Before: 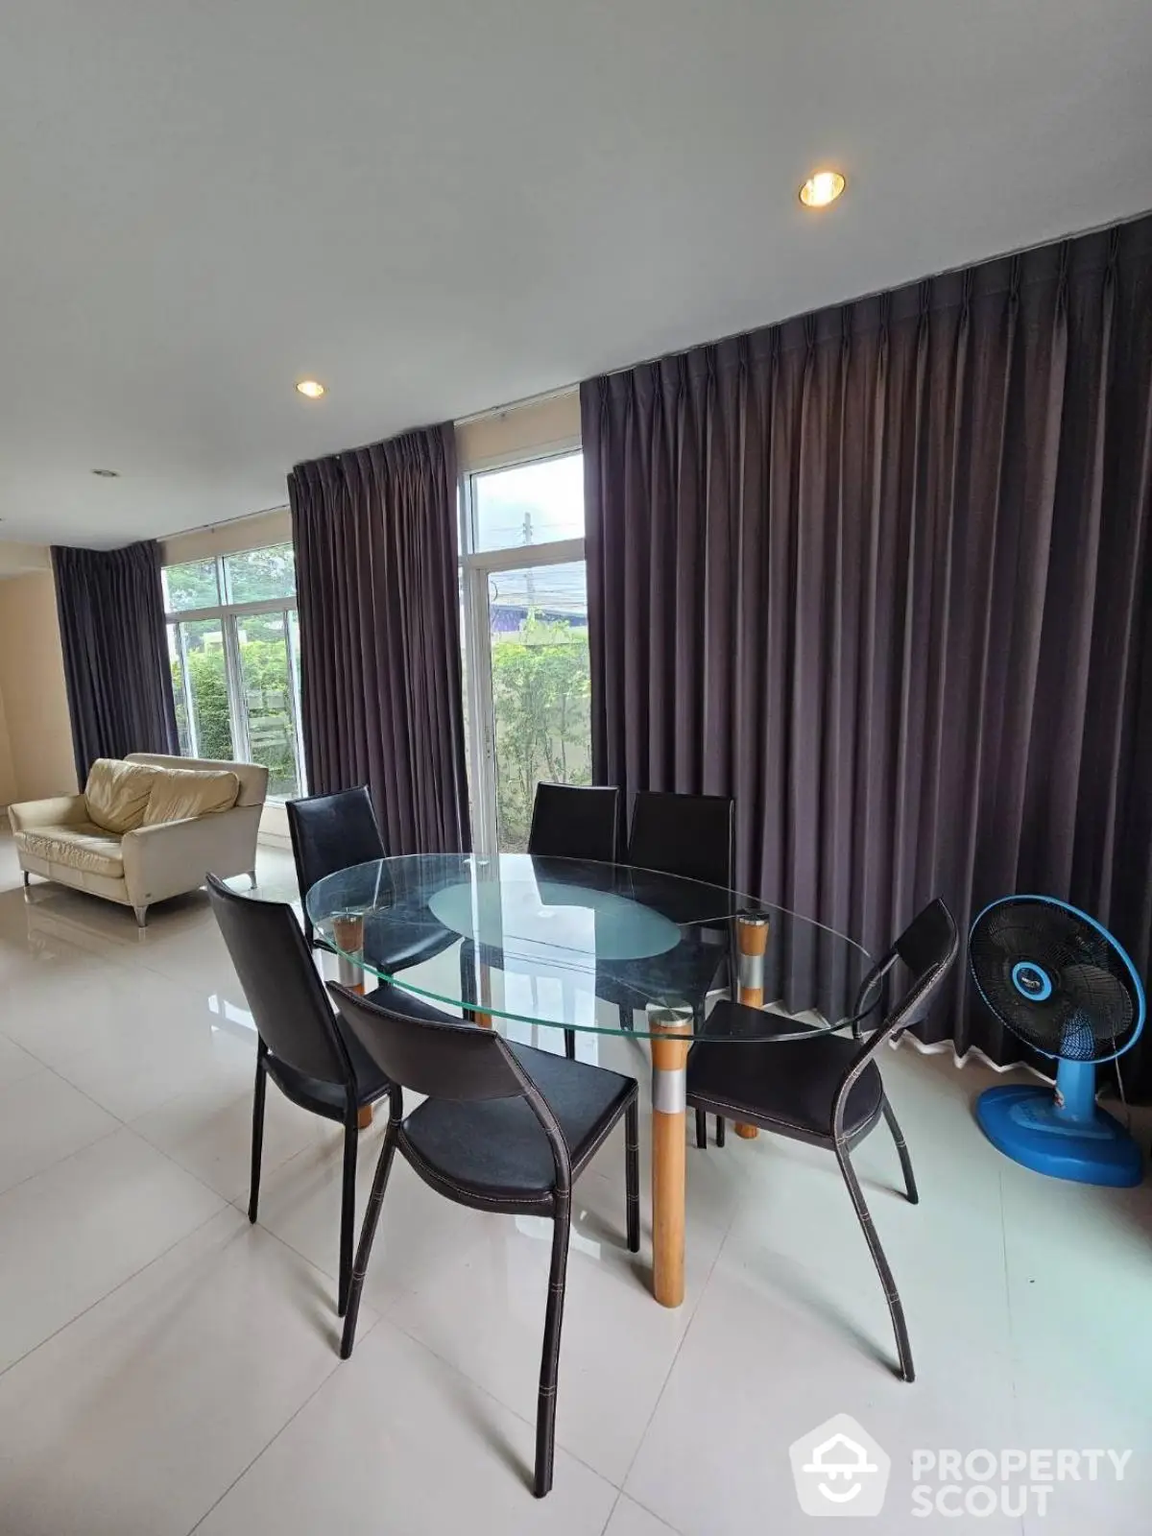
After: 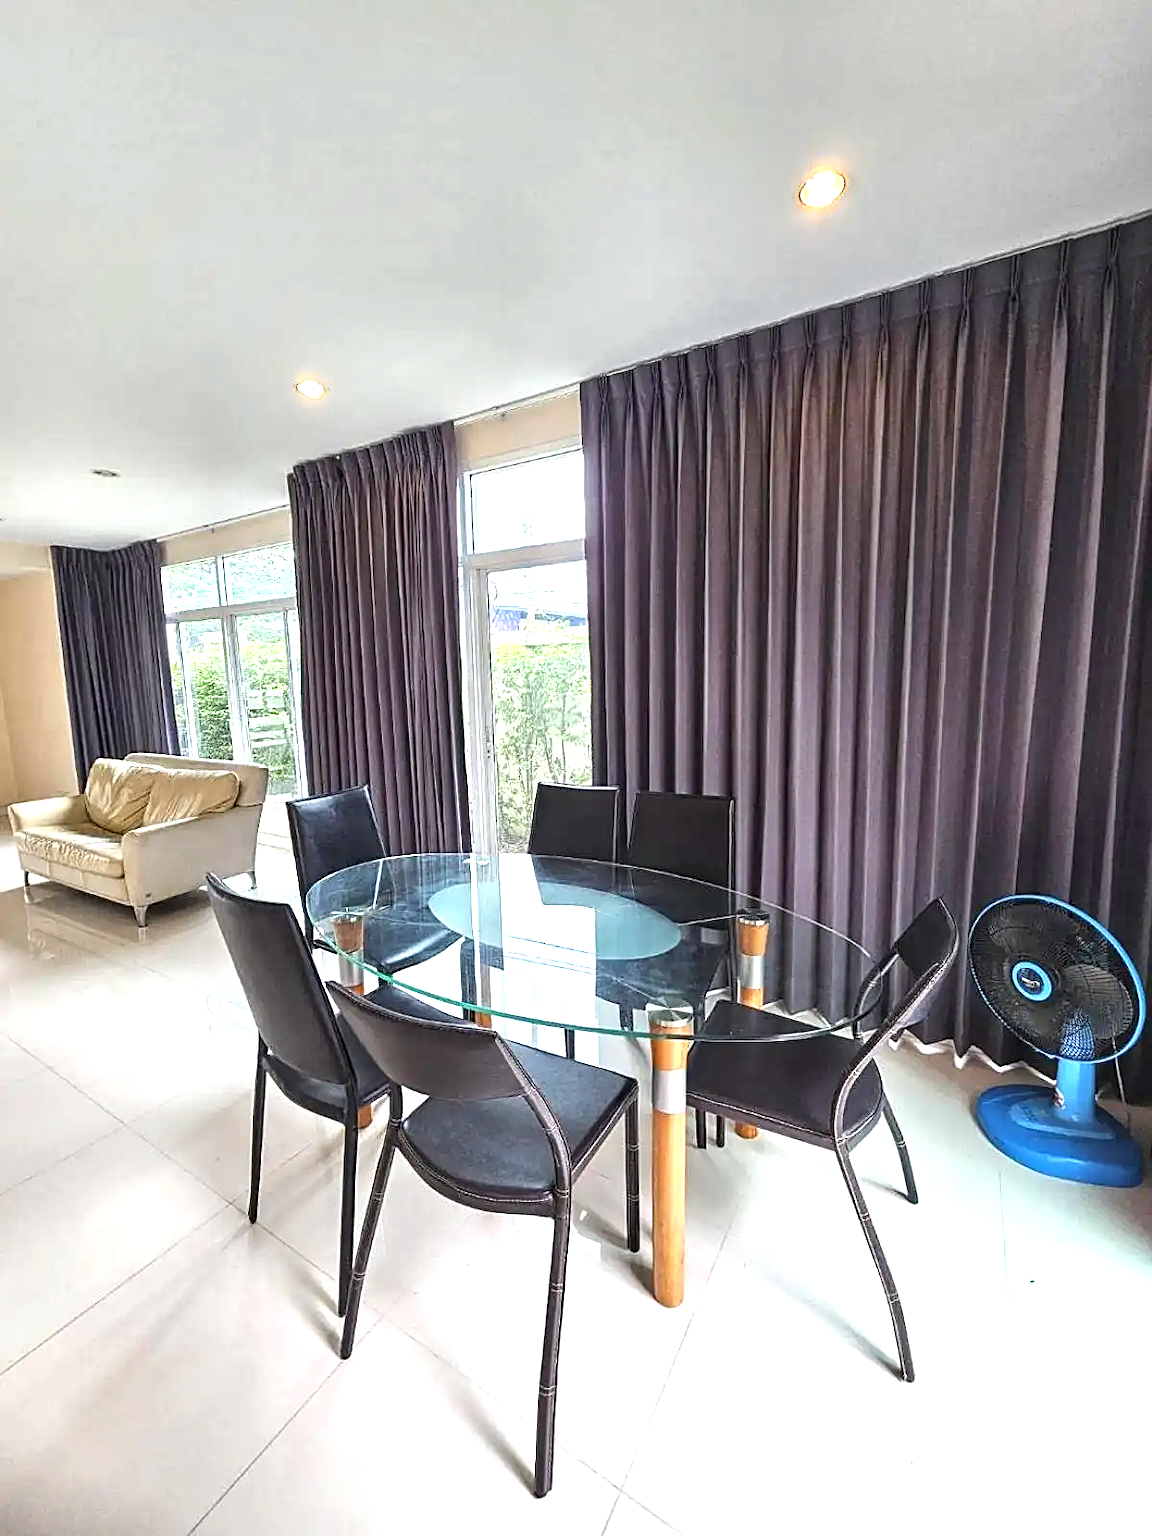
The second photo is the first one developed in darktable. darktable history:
local contrast: on, module defaults
exposure: black level correction 0, exposure 1.2 EV, compensate exposure bias true, compensate highlight preservation false
sharpen: on, module defaults
